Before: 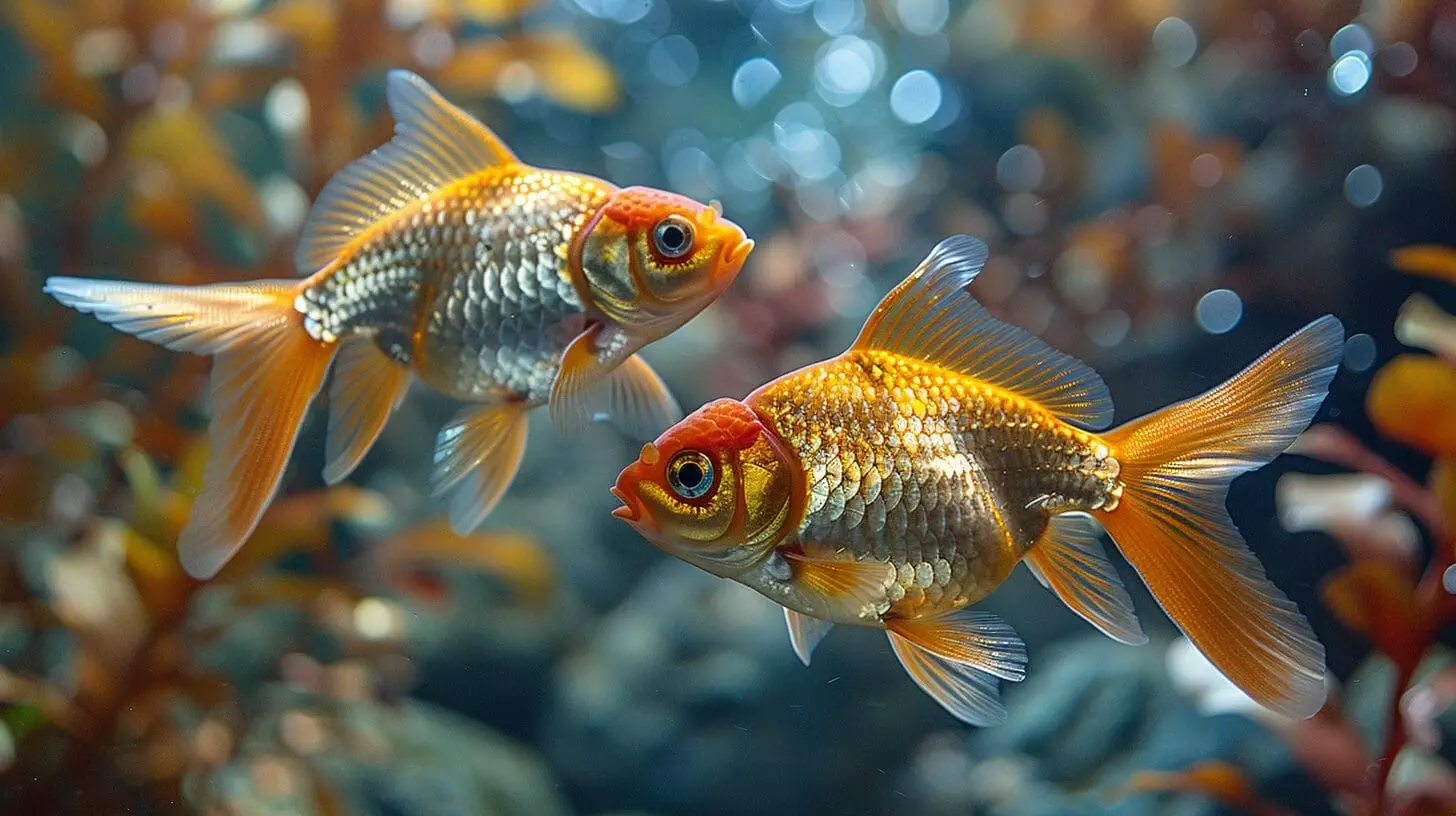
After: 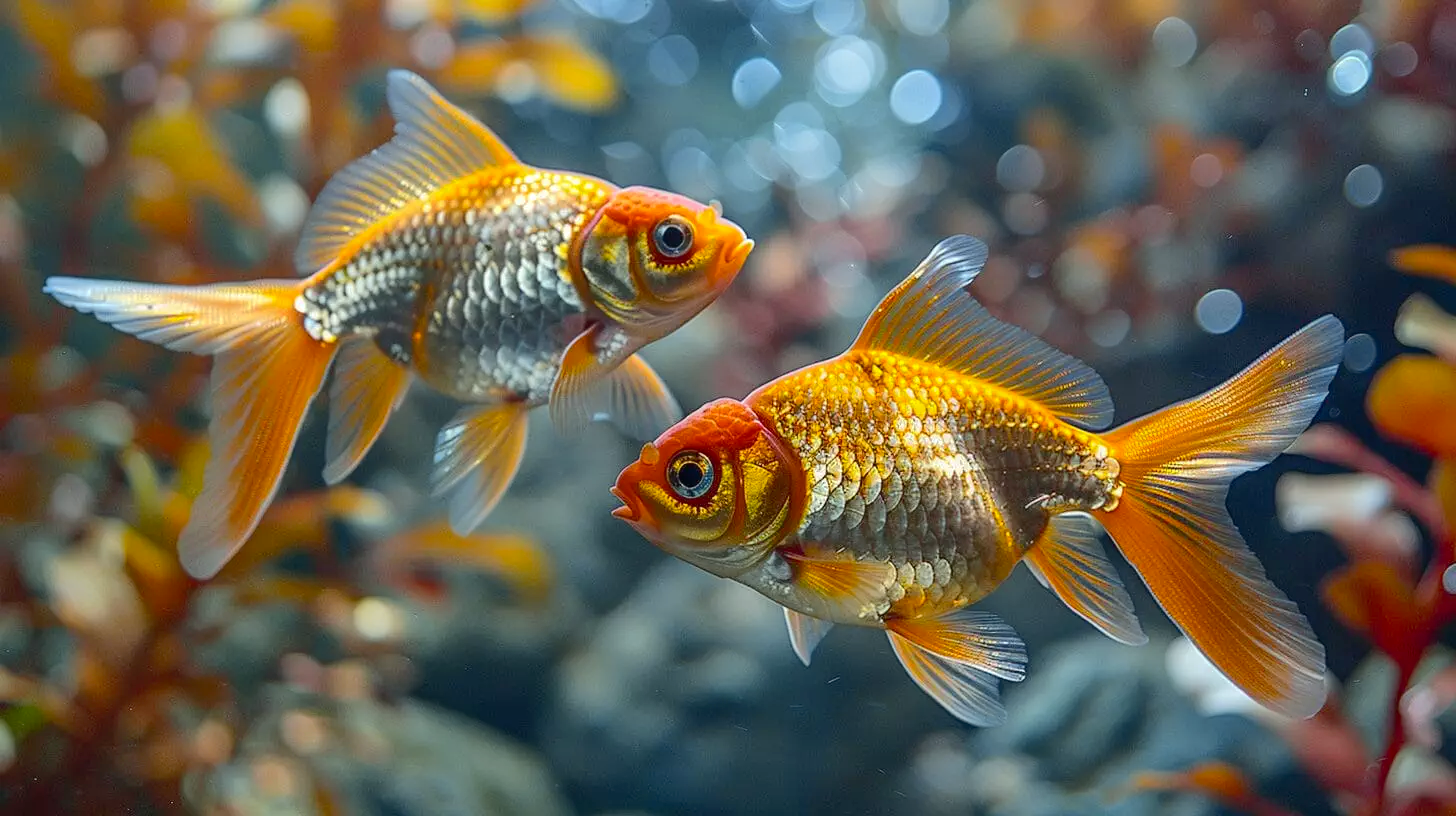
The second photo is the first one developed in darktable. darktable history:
shadows and highlights: on, module defaults
tone equalizer: on, module defaults
tone curve: curves: ch0 [(0, 0.003) (0.117, 0.101) (0.257, 0.246) (0.408, 0.432) (0.611, 0.653) (0.824, 0.846) (1, 1)]; ch1 [(0, 0) (0.227, 0.197) (0.405, 0.421) (0.501, 0.501) (0.522, 0.53) (0.563, 0.572) (0.589, 0.611) (0.699, 0.709) (0.976, 0.992)]; ch2 [(0, 0) (0.208, 0.176) (0.377, 0.38) (0.5, 0.5) (0.537, 0.534) (0.571, 0.576) (0.681, 0.746) (1, 1)], color space Lab, independent channels, preserve colors none
